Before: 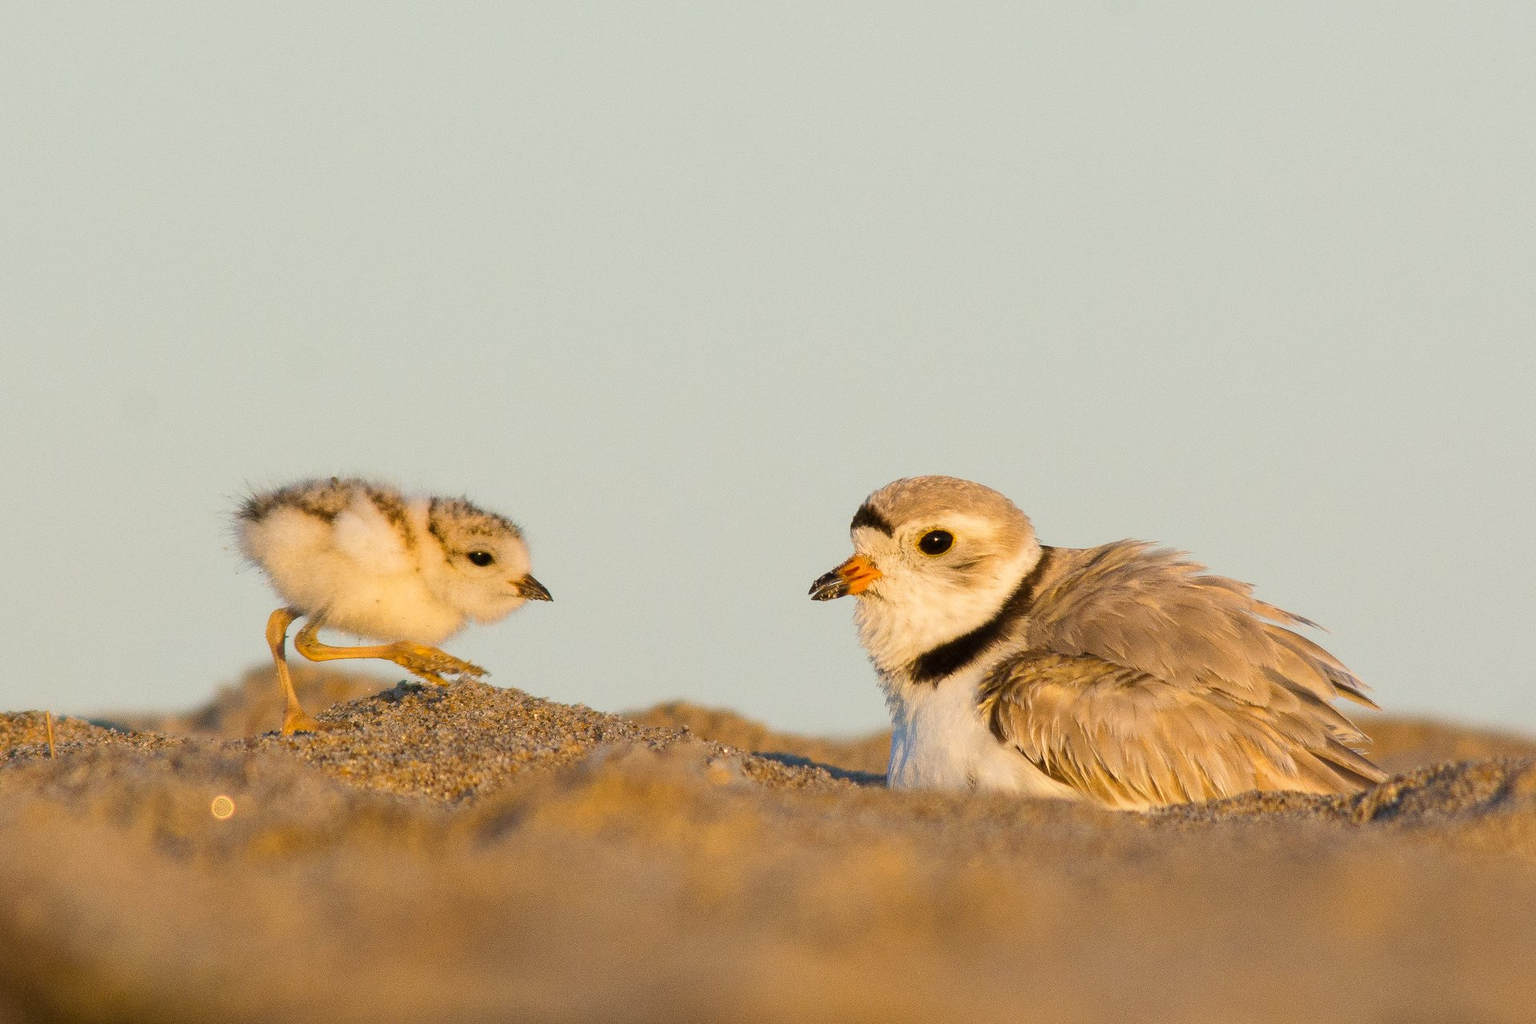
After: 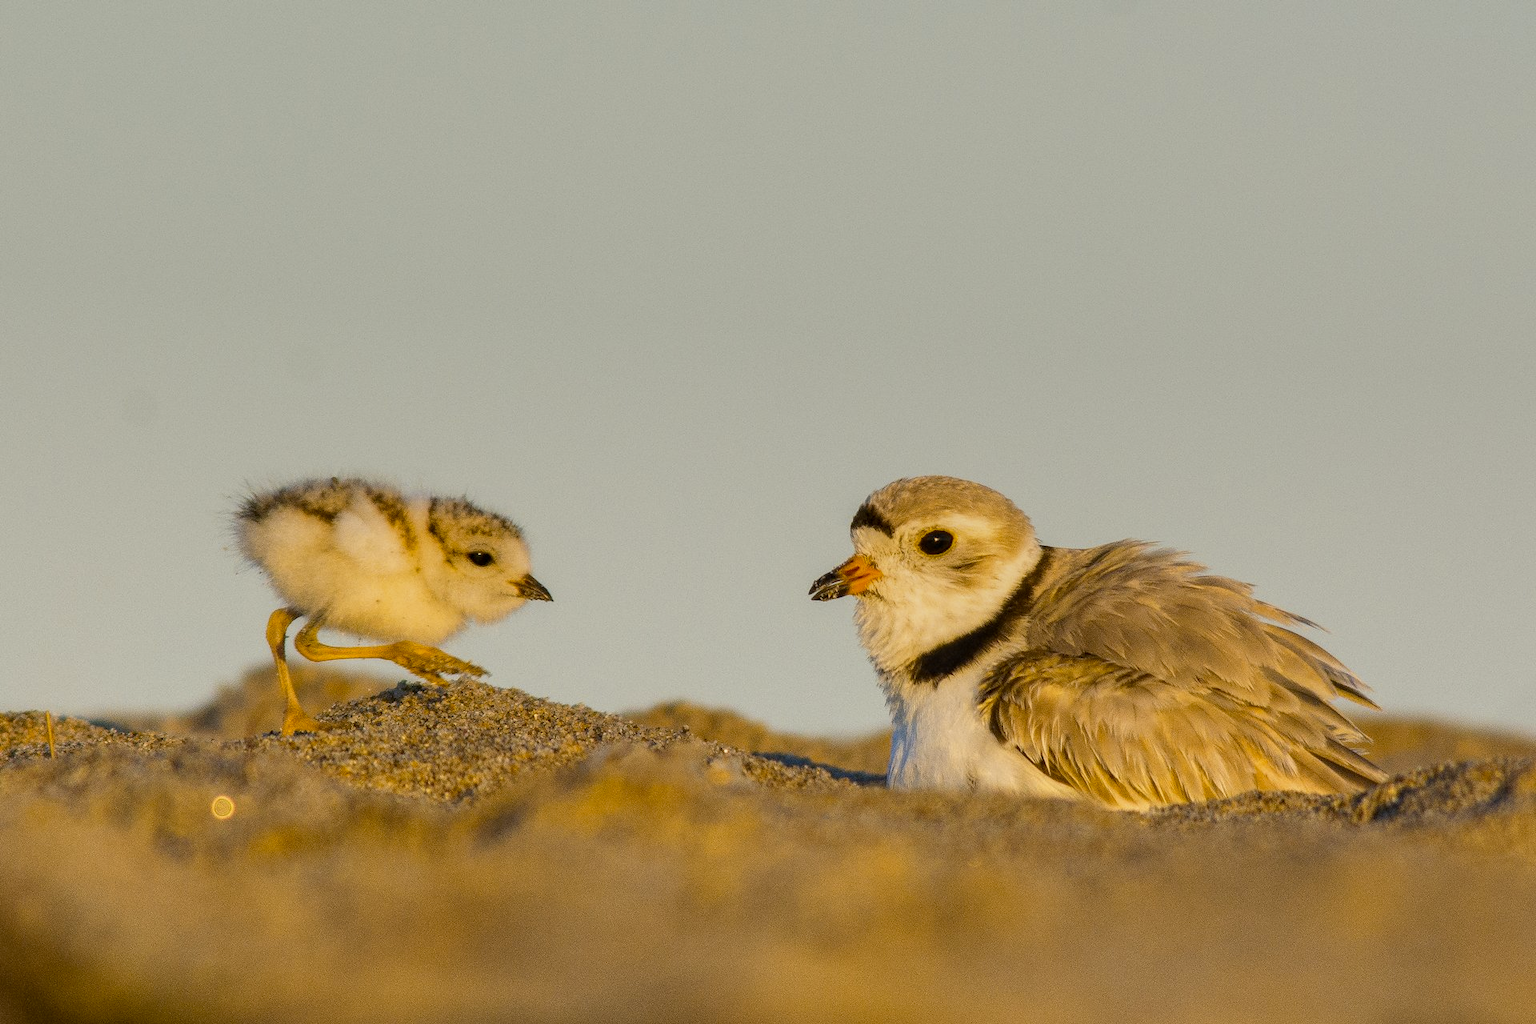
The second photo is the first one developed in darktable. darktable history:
color contrast: green-magenta contrast 0.85, blue-yellow contrast 1.25, unbound 0
local contrast: on, module defaults
graduated density: rotation 5.63°, offset 76.9
